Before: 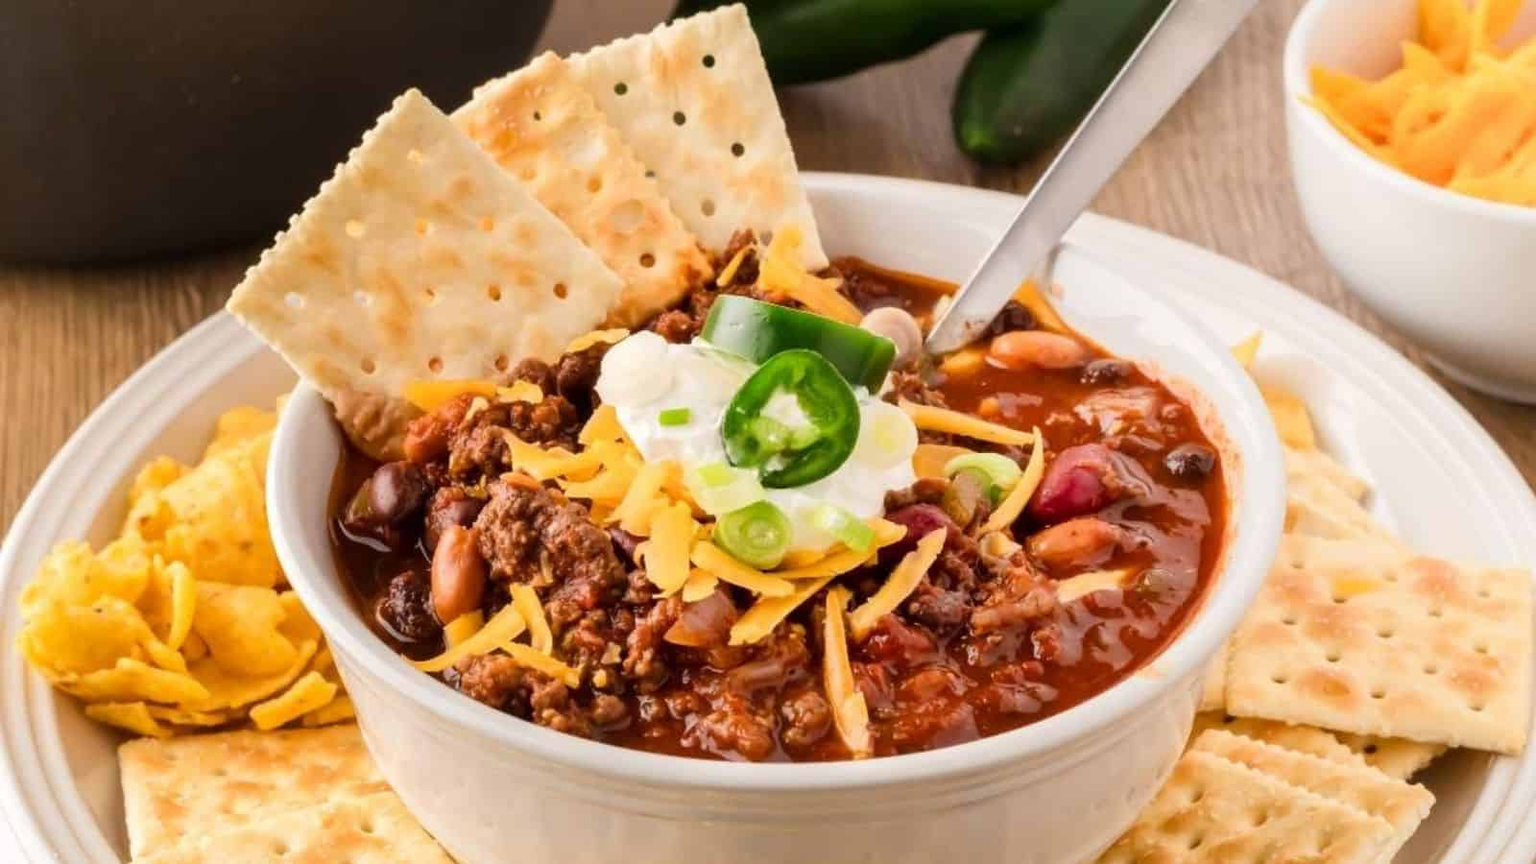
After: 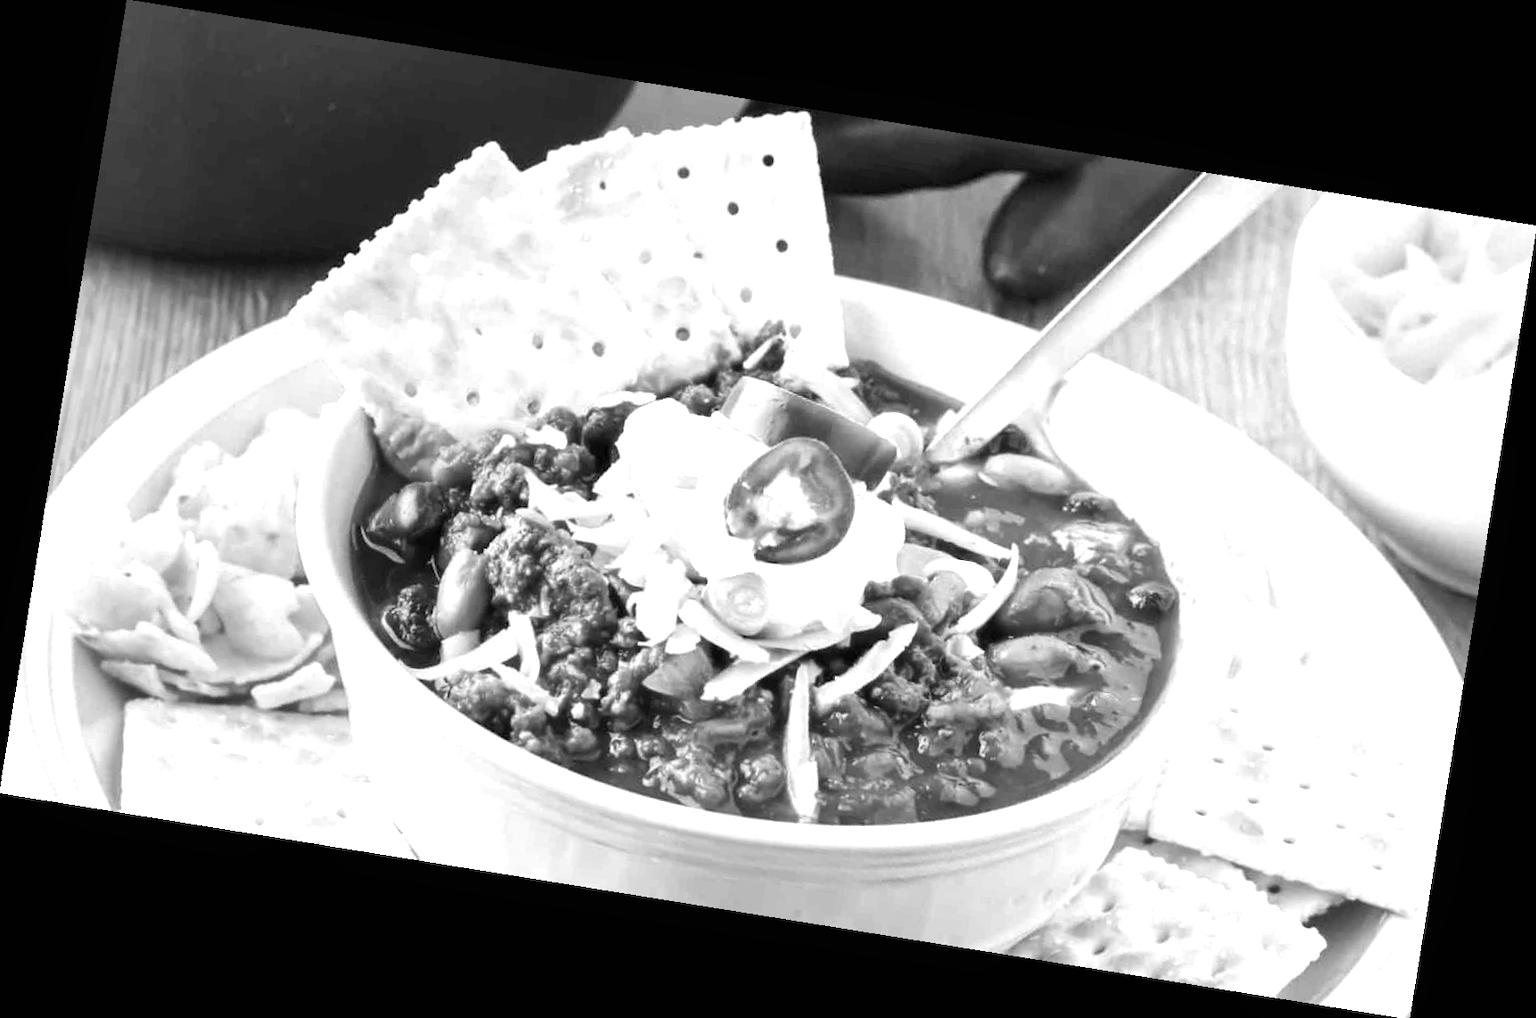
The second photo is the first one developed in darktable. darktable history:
exposure: black level correction 0, exposure 1 EV, compensate exposure bias true, compensate highlight preservation false
rotate and perspective: rotation 9.12°, automatic cropping off
tone curve: curves: ch0 [(0, 0) (0.003, 0.003) (0.011, 0.011) (0.025, 0.024) (0.044, 0.043) (0.069, 0.068) (0.1, 0.097) (0.136, 0.132) (0.177, 0.173) (0.224, 0.219) (0.277, 0.27) (0.335, 0.327) (0.399, 0.389) (0.468, 0.457) (0.543, 0.549) (0.623, 0.628) (0.709, 0.713) (0.801, 0.803) (0.898, 0.899) (1, 1)], preserve colors none
monochrome: a -6.99, b 35.61, size 1.4
haze removal: strength 0.1, compatibility mode true, adaptive false
